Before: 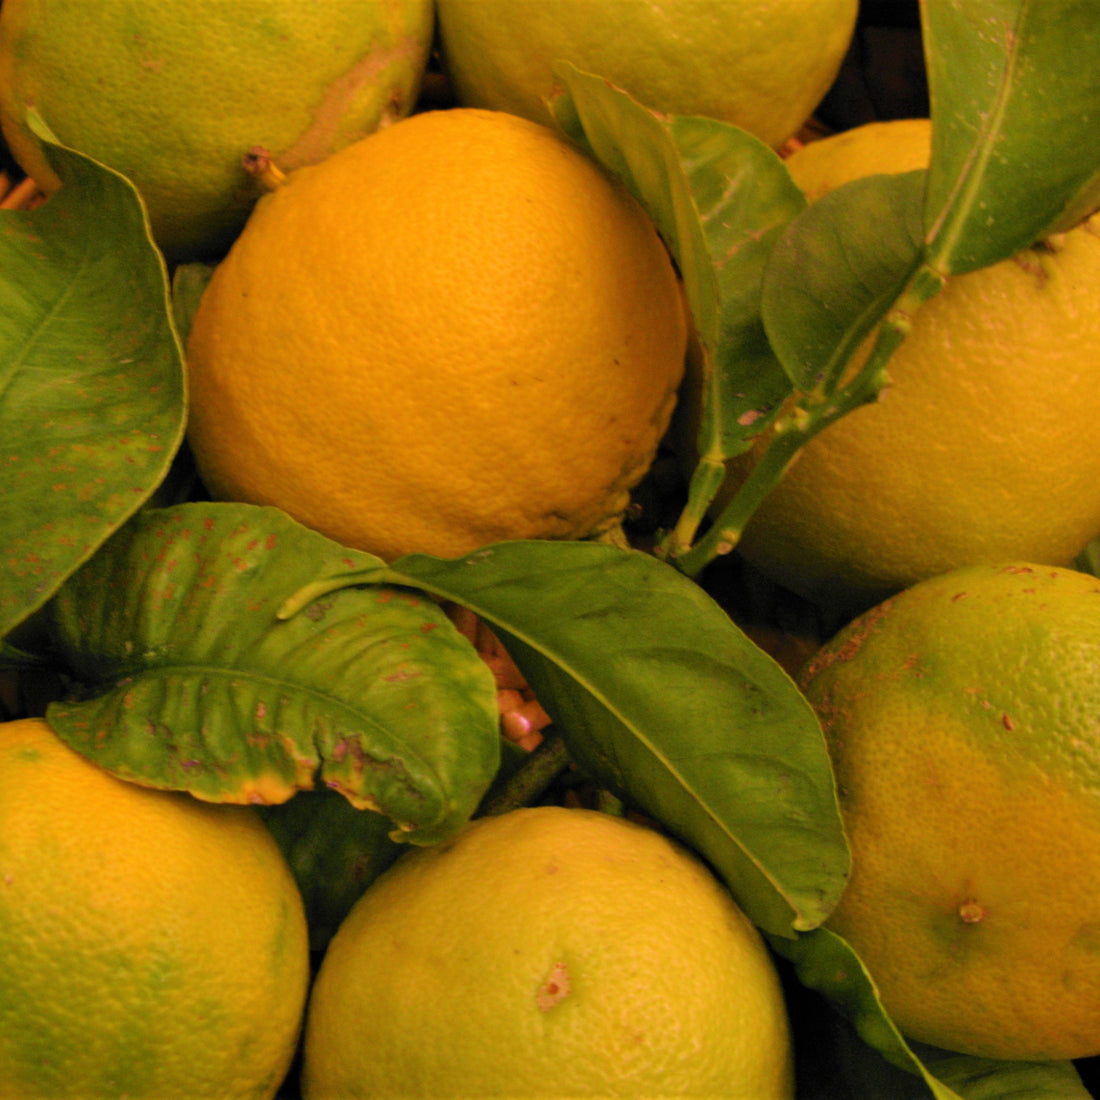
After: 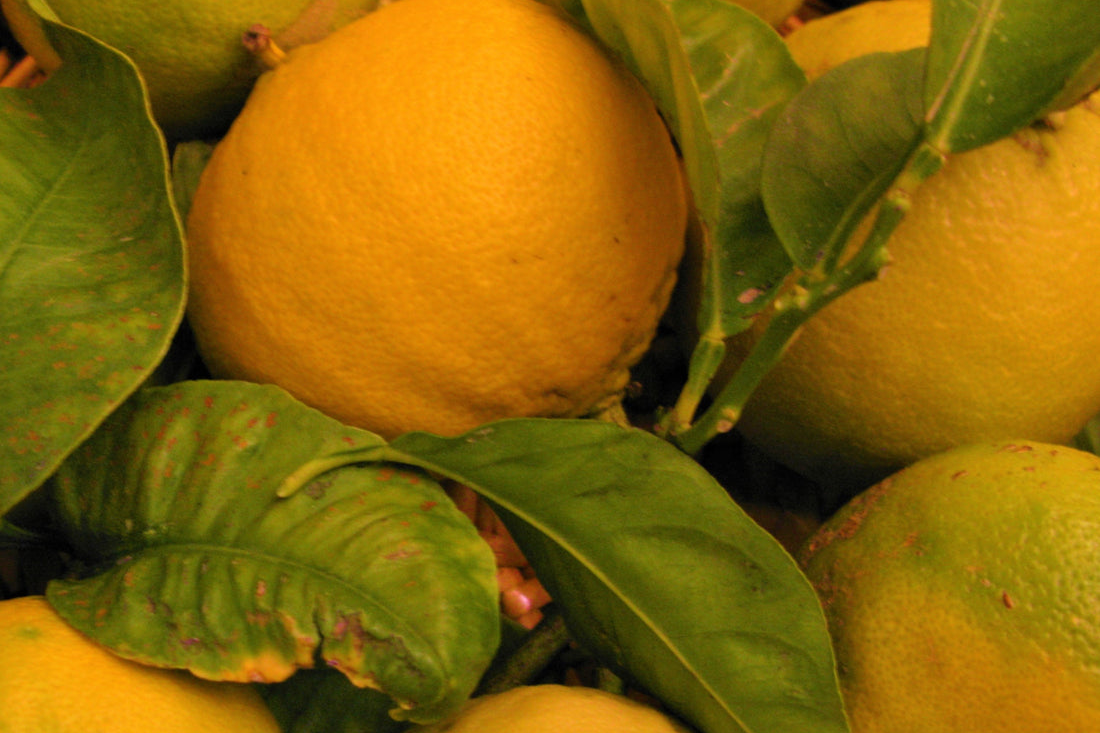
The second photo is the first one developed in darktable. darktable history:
crop: top 11.148%, bottom 22.162%
